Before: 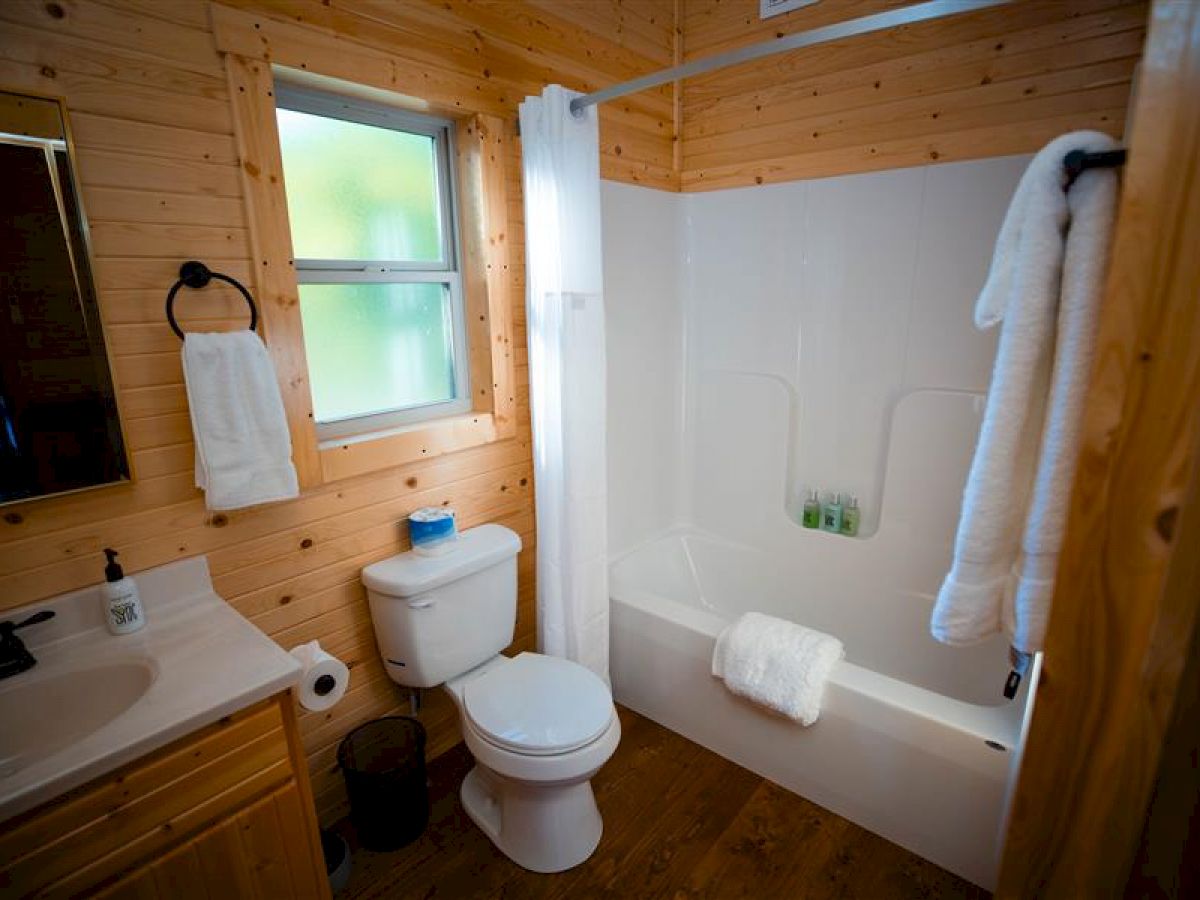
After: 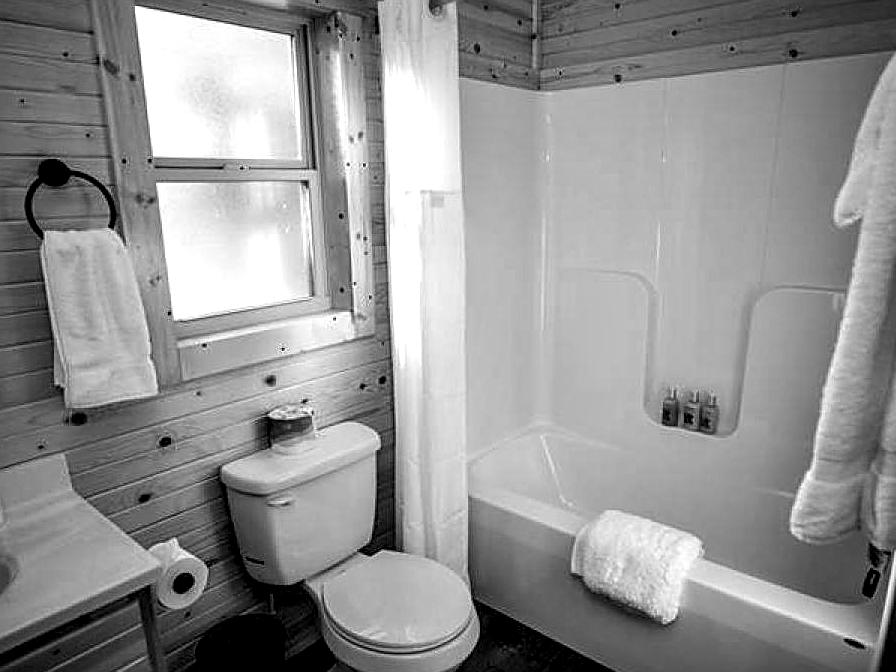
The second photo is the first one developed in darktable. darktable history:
contrast equalizer: octaves 7, y [[0.6 ×6], [0.55 ×6], [0 ×6], [0 ×6], [0 ×6]], mix 0.15
monochrome: a 73.58, b 64.21
sharpen: amount 0.55
contrast brightness saturation: saturation -0.05
crop and rotate: left 11.831%, top 11.346%, right 13.429%, bottom 13.899%
local contrast: highlights 20%, detail 197%
